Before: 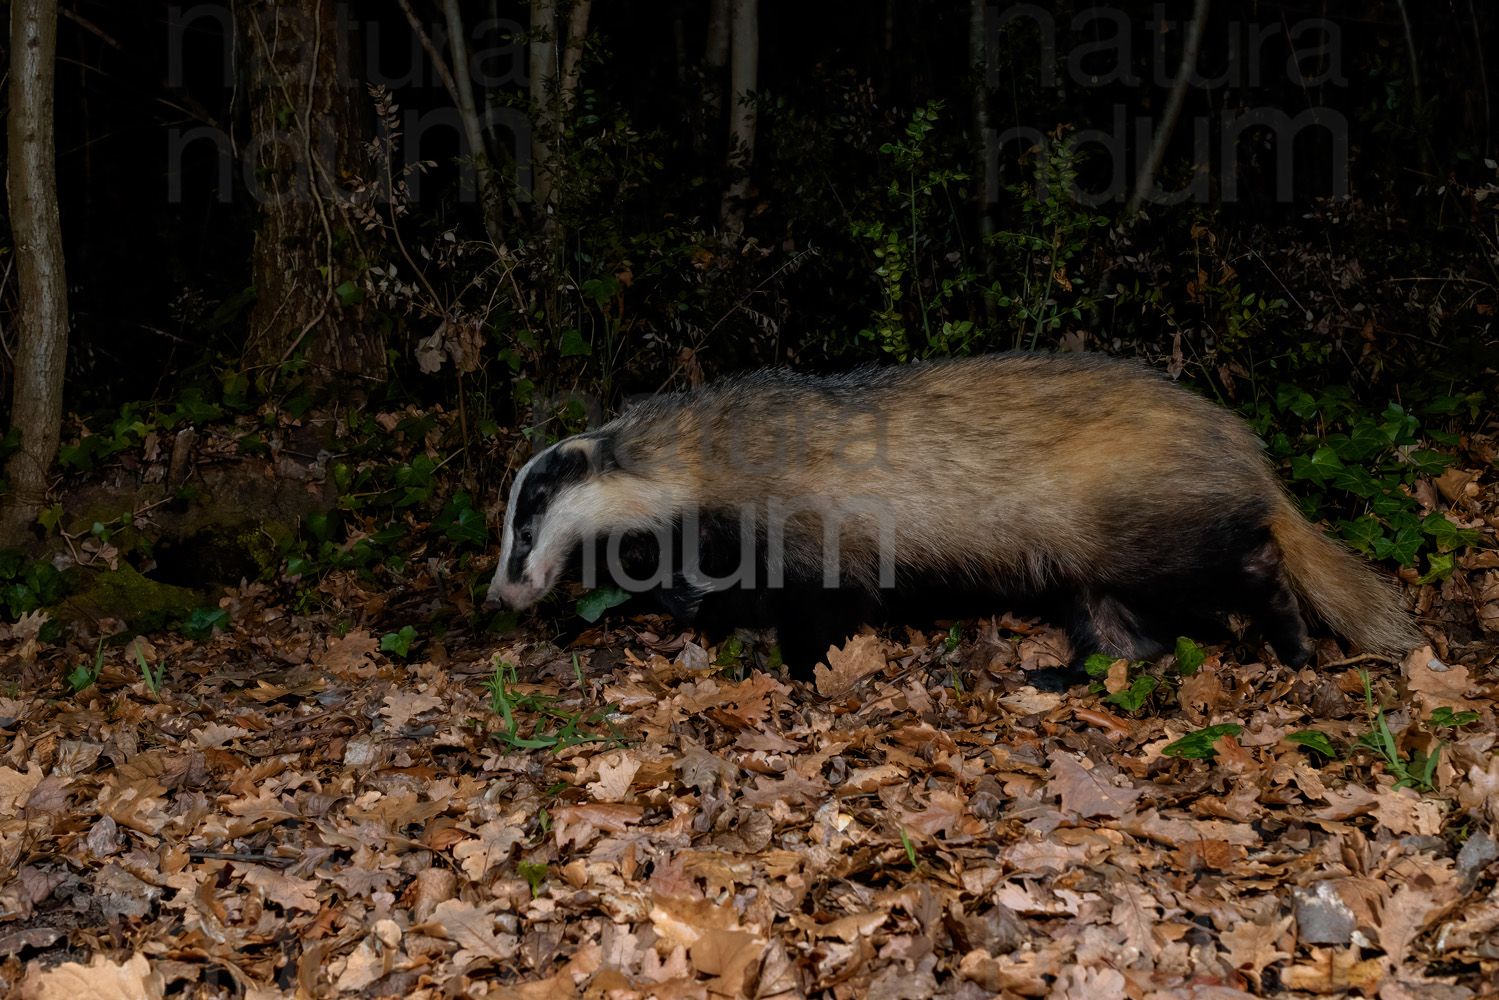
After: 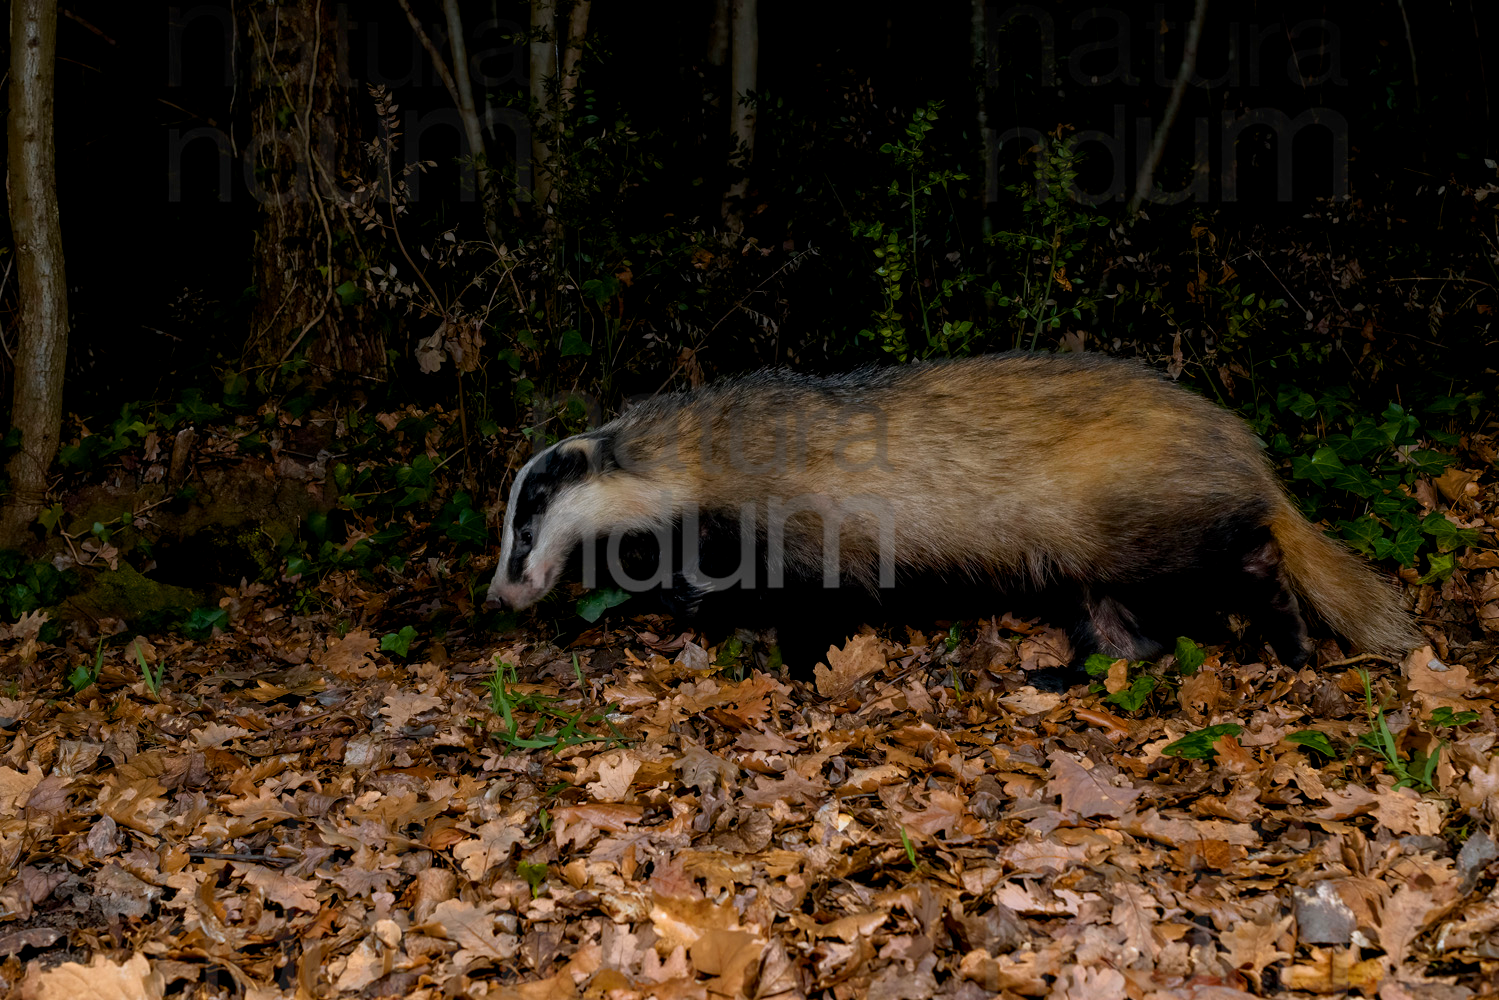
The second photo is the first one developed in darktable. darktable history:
color balance rgb: highlights gain › chroma 0.276%, highlights gain › hue 332.67°, global offset › luminance -0.3%, global offset › hue 261.28°, perceptual saturation grading › global saturation 12.566%, global vibrance 20%
